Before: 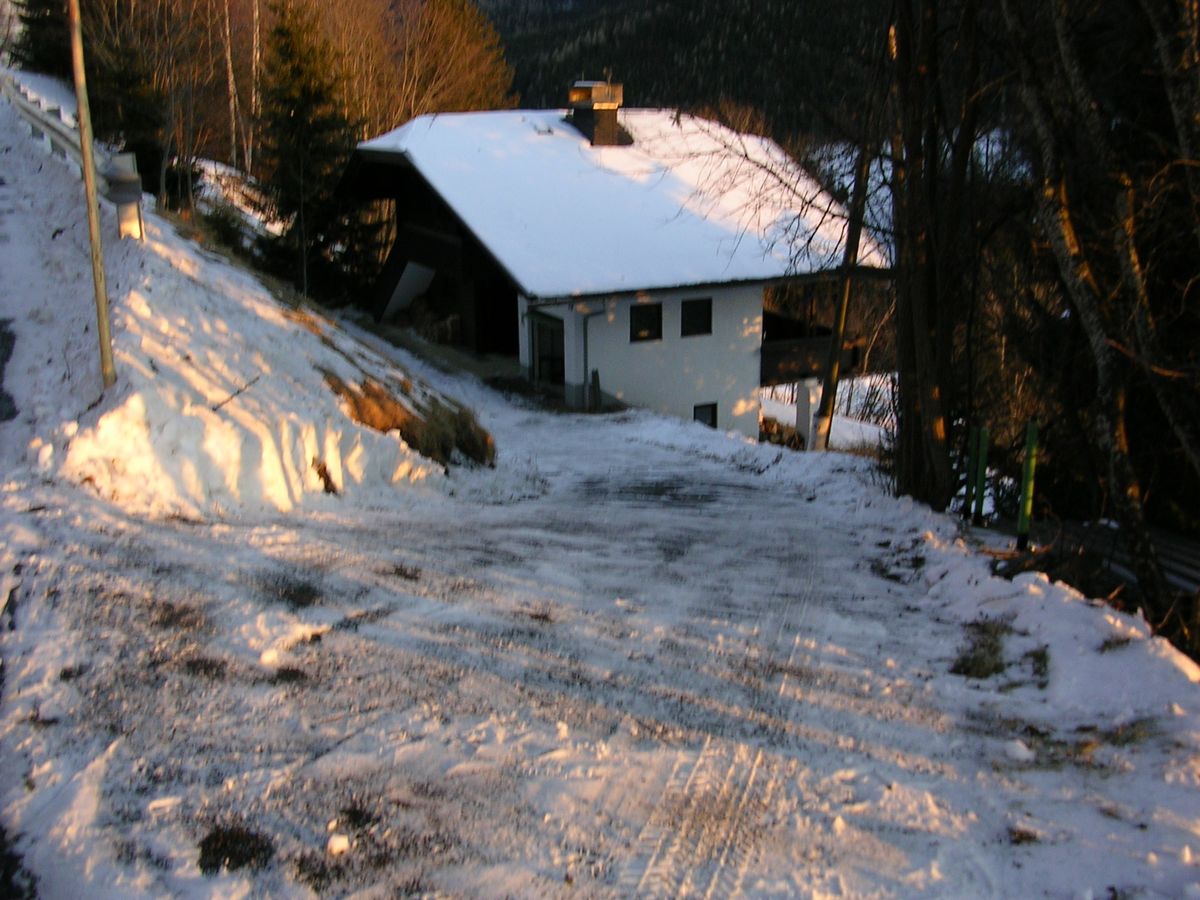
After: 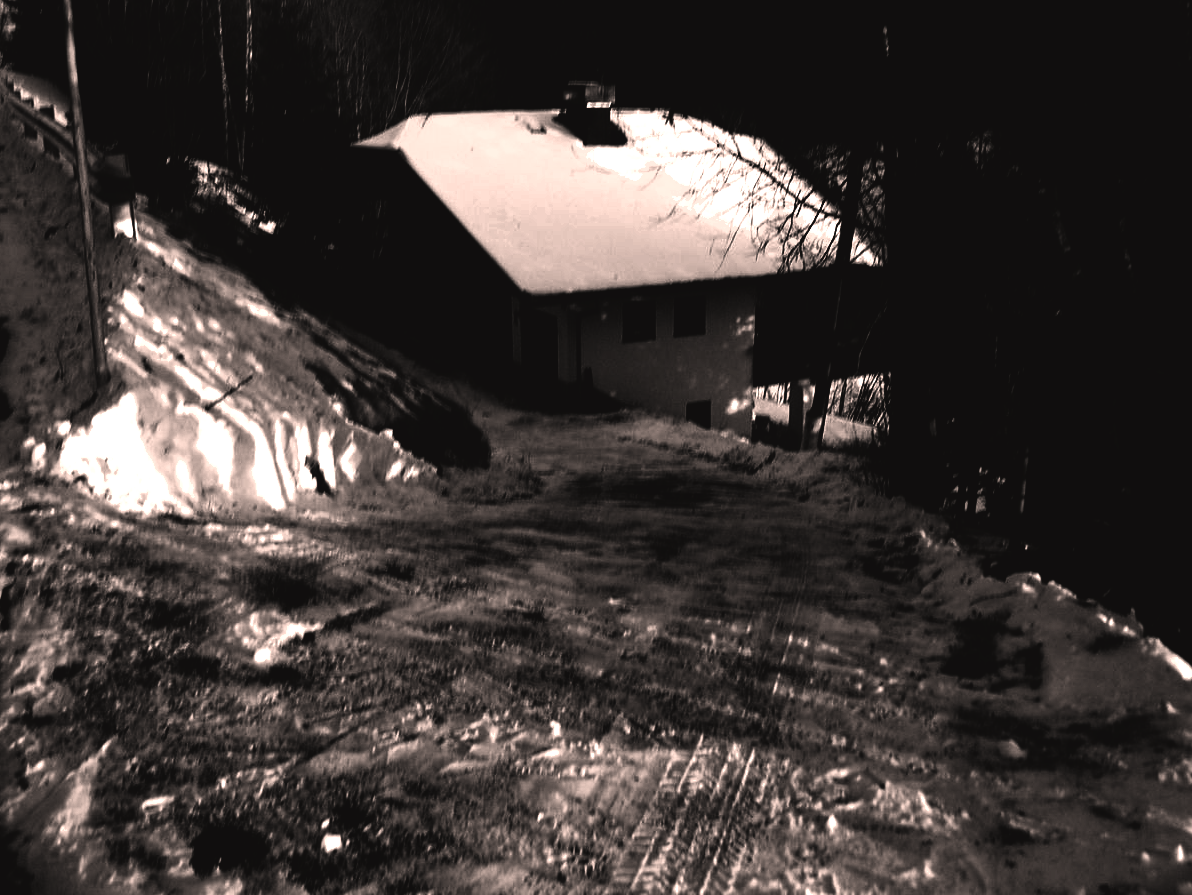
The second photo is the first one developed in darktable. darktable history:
color correction: highlights a* 11.96, highlights b* 11.58
crop and rotate: left 0.614%, top 0.179%, bottom 0.309%
exposure: exposure 0.493 EV, compensate highlight preservation false
contrast brightness saturation: contrast -0.03, brightness -0.59, saturation -1
base curve: curves: ch0 [(0, 0.036) (0.083, 0.04) (0.804, 1)], preserve colors none
